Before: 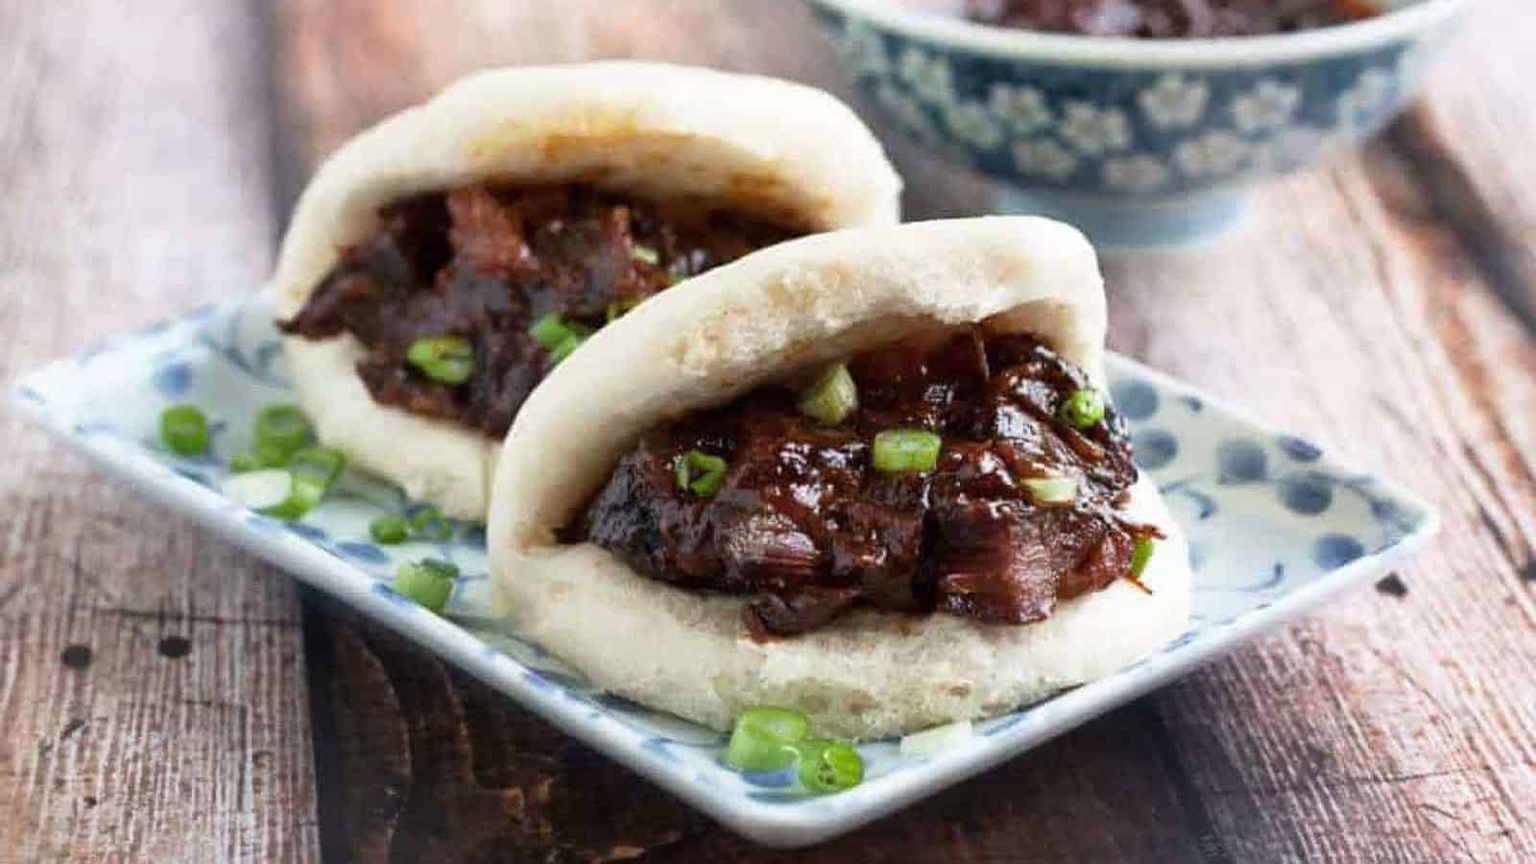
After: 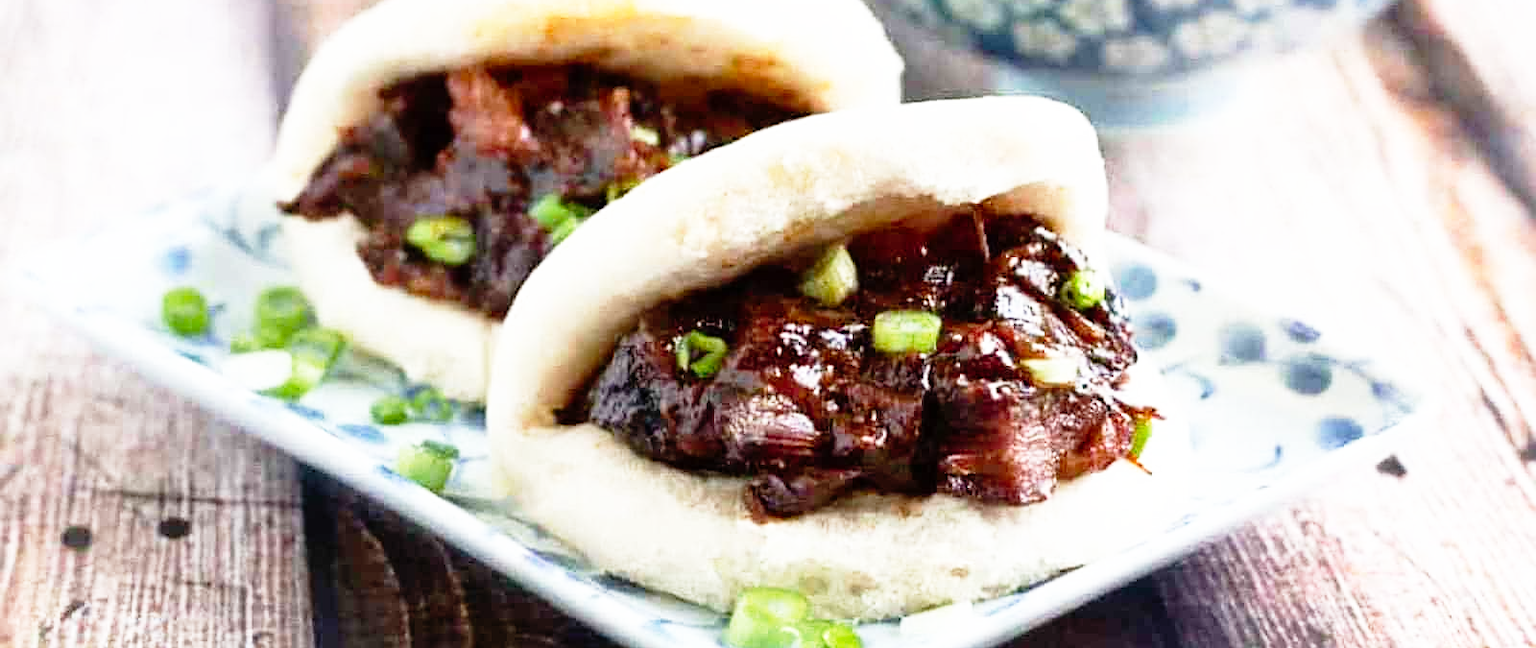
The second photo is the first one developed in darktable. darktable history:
base curve: curves: ch0 [(0, 0) (0.012, 0.01) (0.073, 0.168) (0.31, 0.711) (0.645, 0.957) (1, 1)], preserve colors none
crop: top 13.819%, bottom 11.169%
sharpen: amount 0.2
